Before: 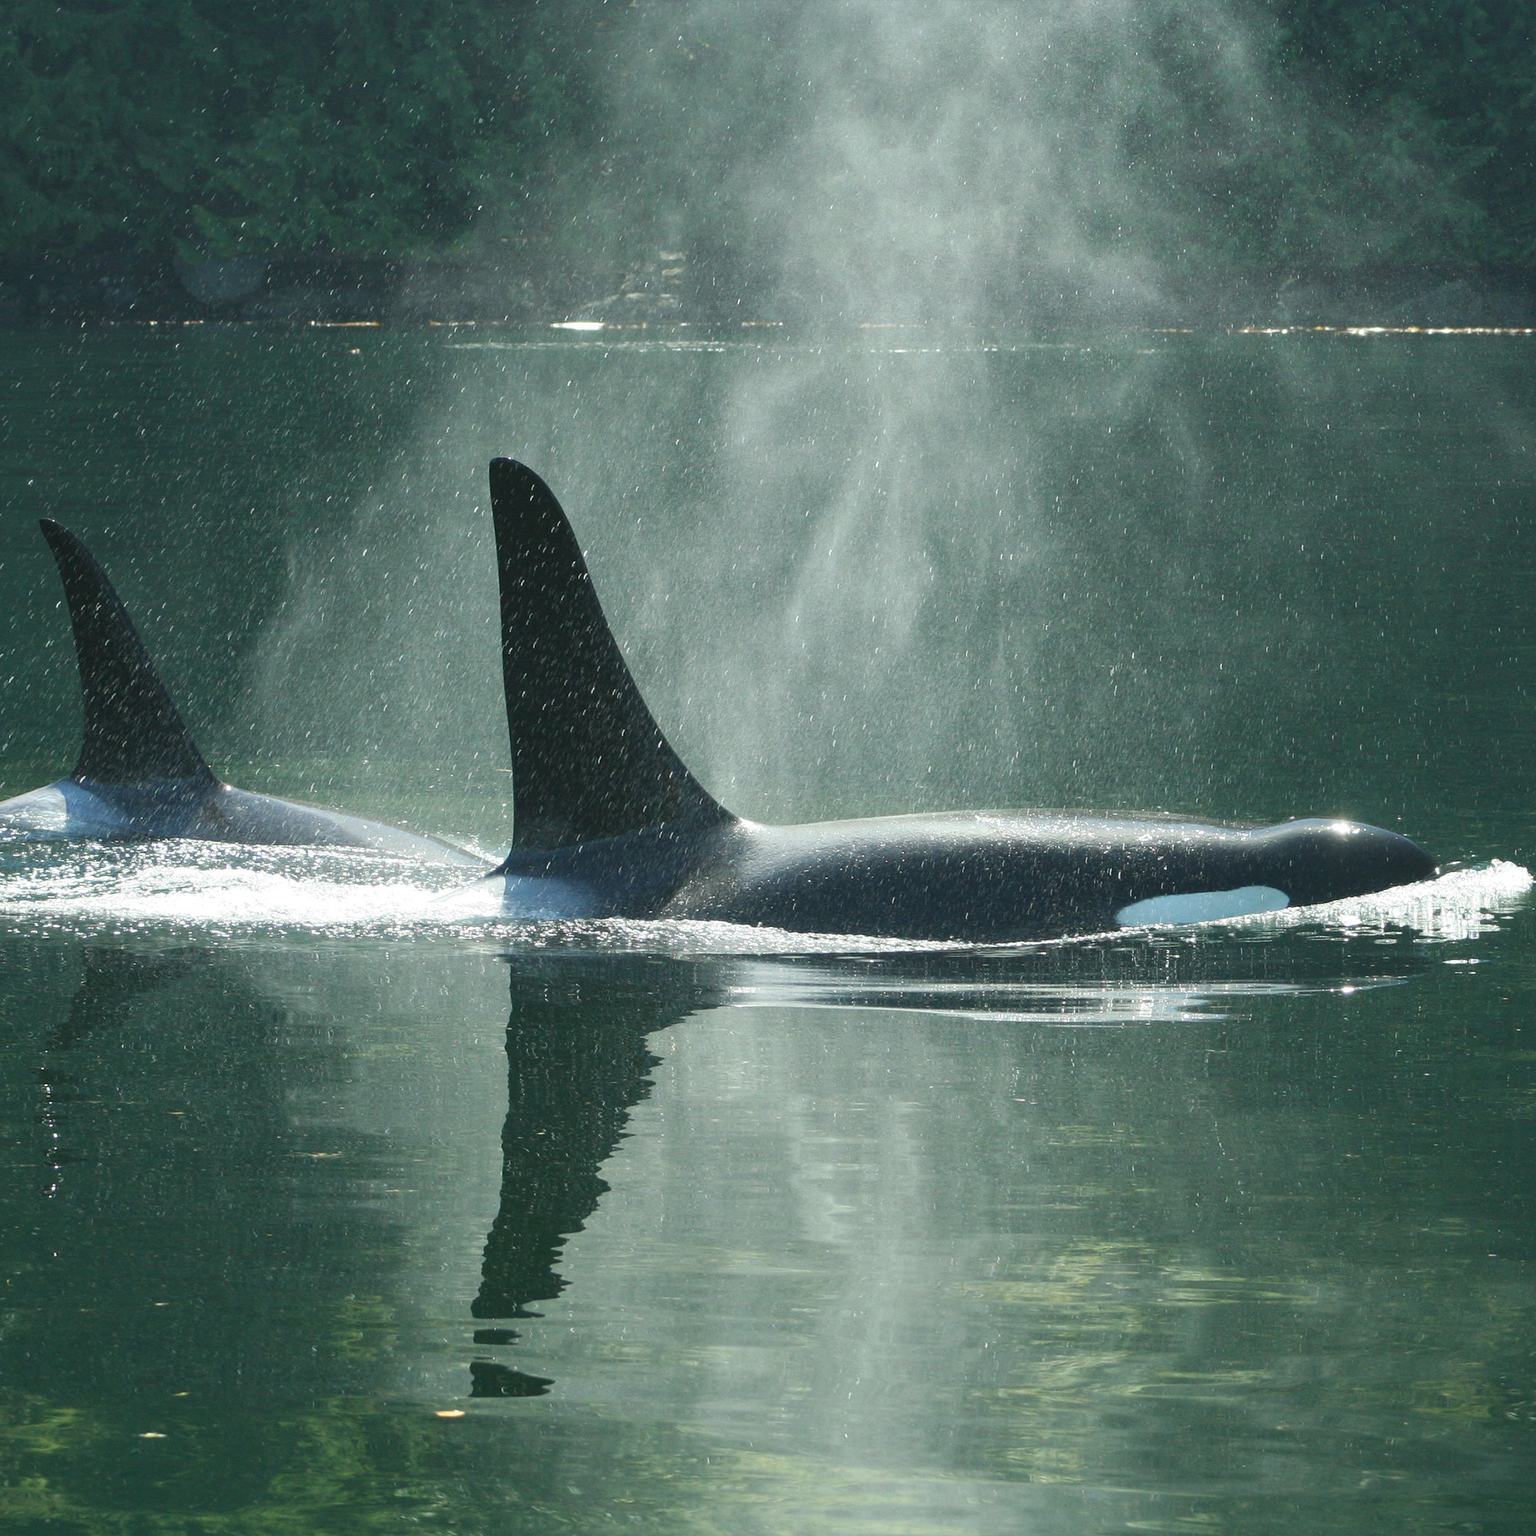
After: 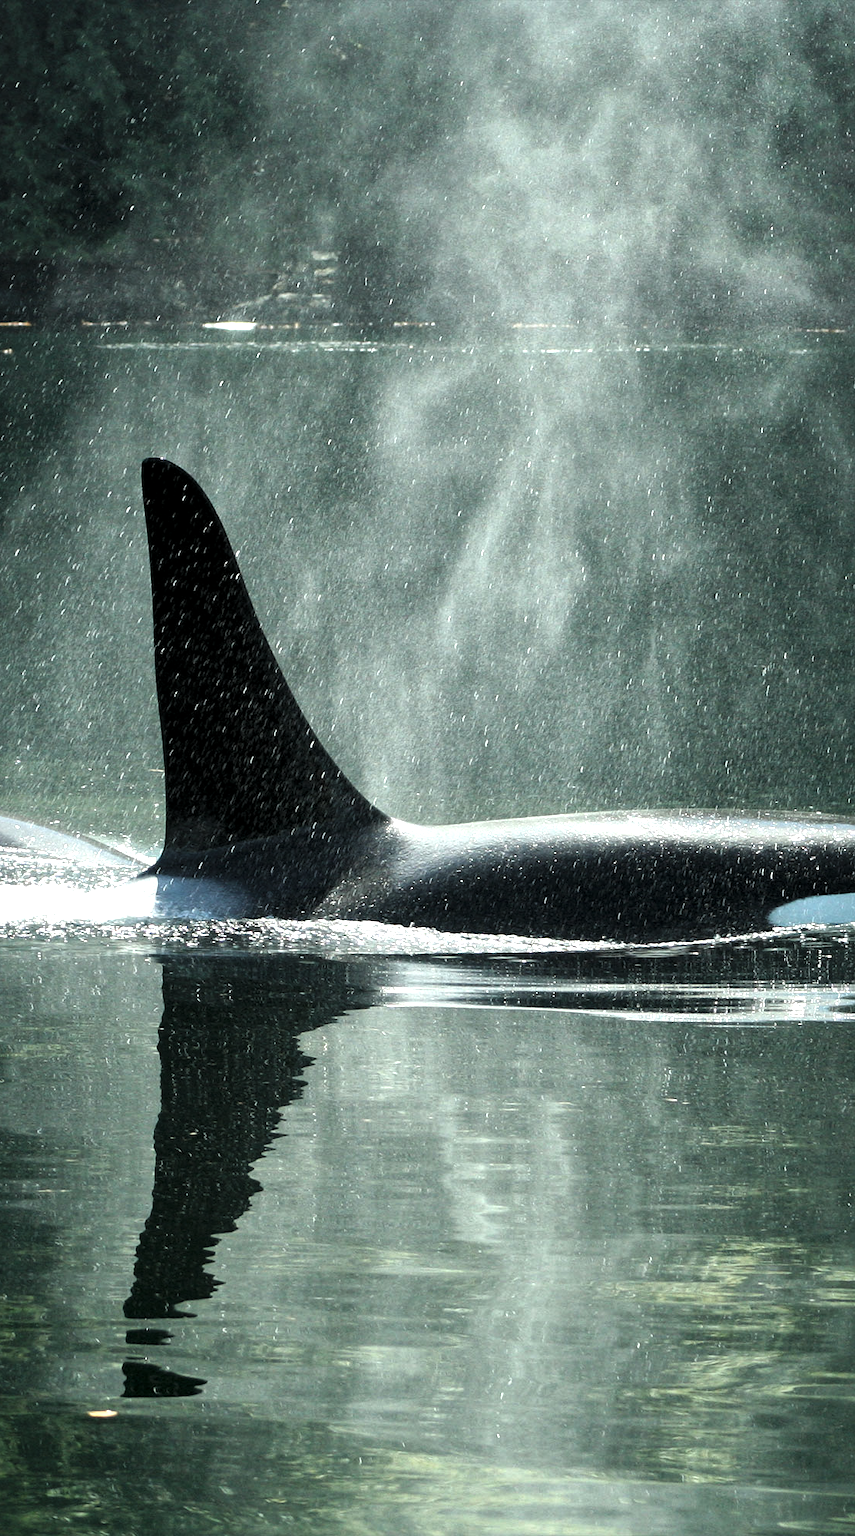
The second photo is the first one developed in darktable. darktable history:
local contrast: mode bilateral grid, contrast 21, coarseness 49, detail 139%, midtone range 0.2
crop and rotate: left 22.671%, right 21.626%
levels: levels [0.129, 0.519, 0.867]
